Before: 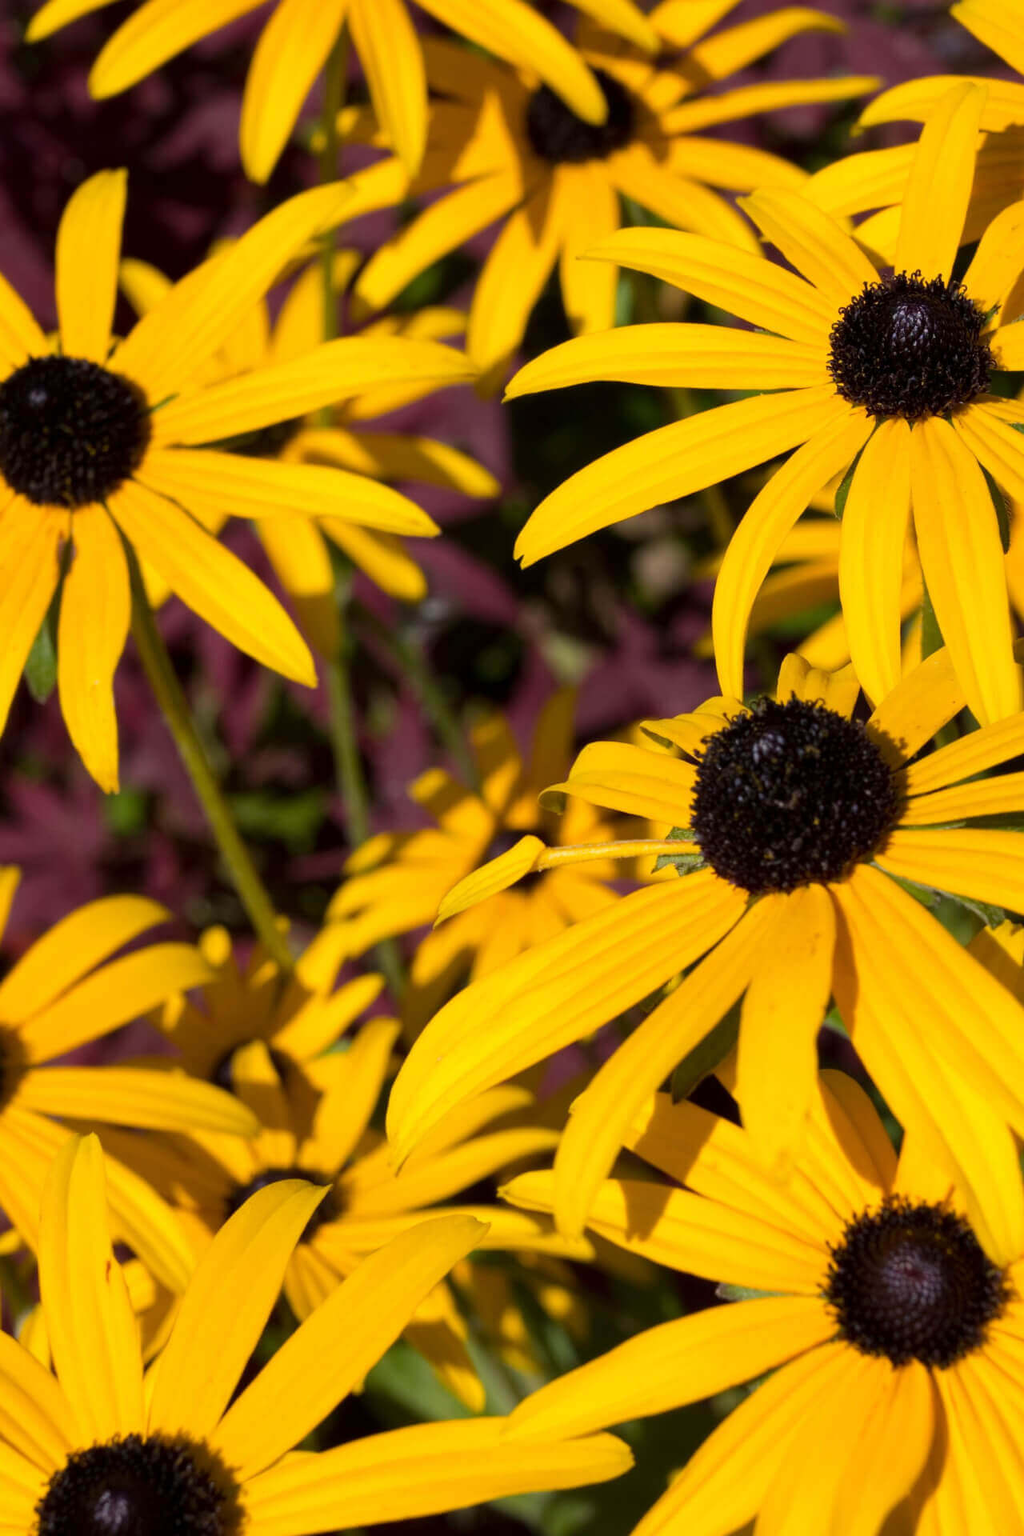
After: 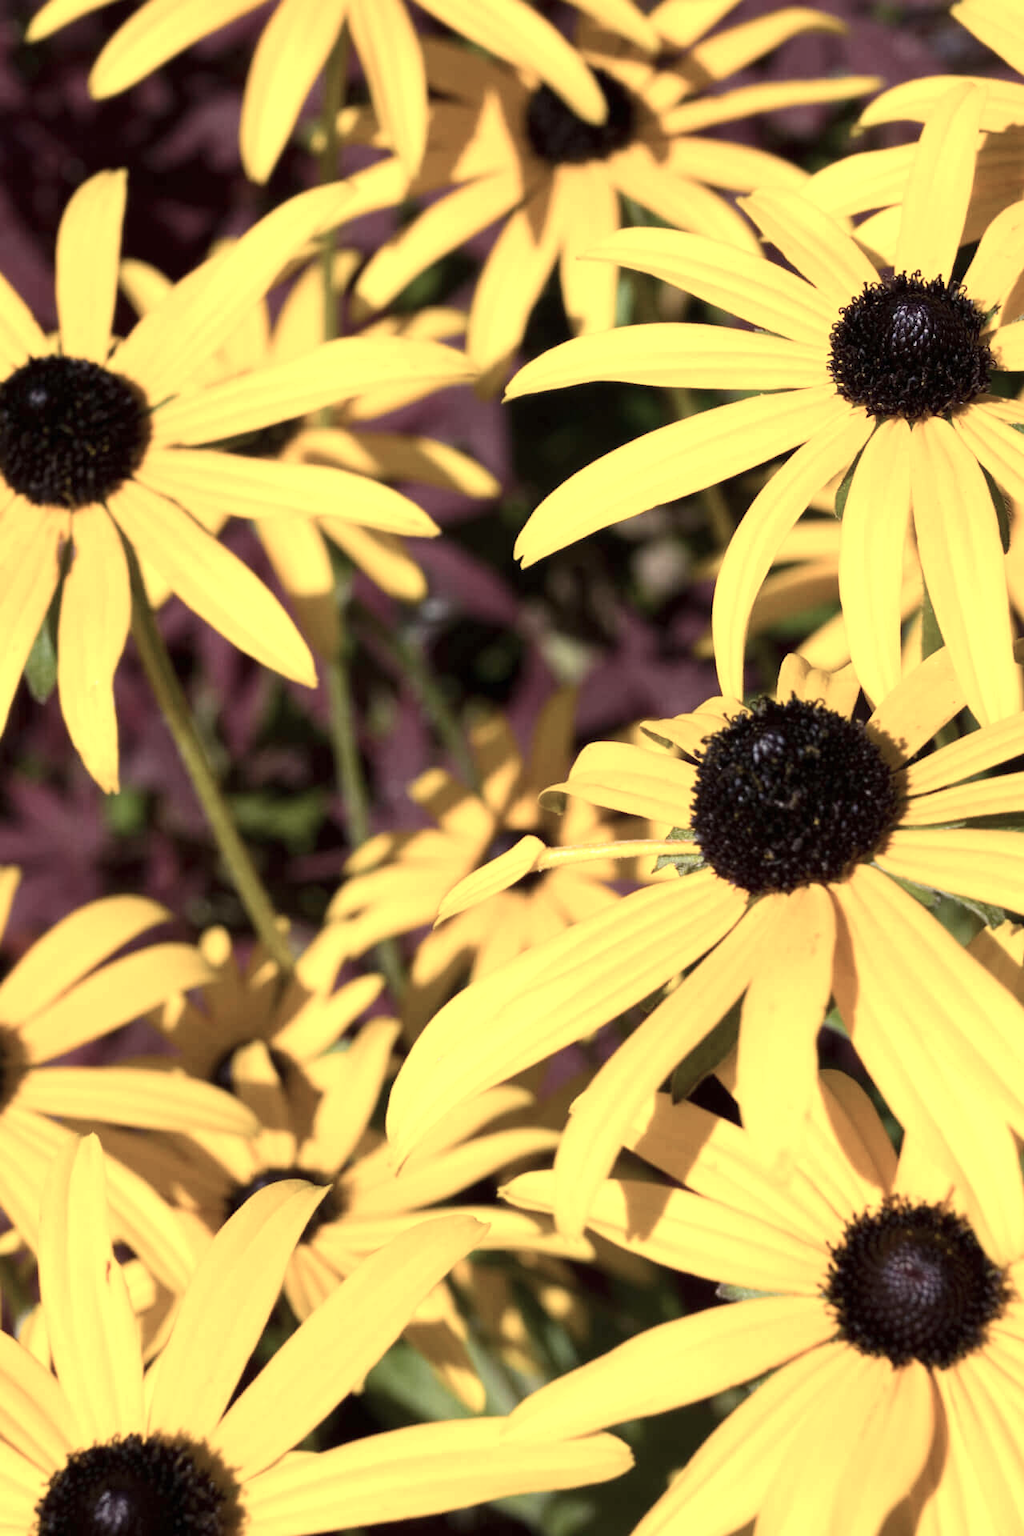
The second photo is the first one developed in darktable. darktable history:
exposure: black level correction 0, exposure 0.695 EV, compensate highlight preservation false
contrast brightness saturation: contrast 0.102, saturation -0.356
